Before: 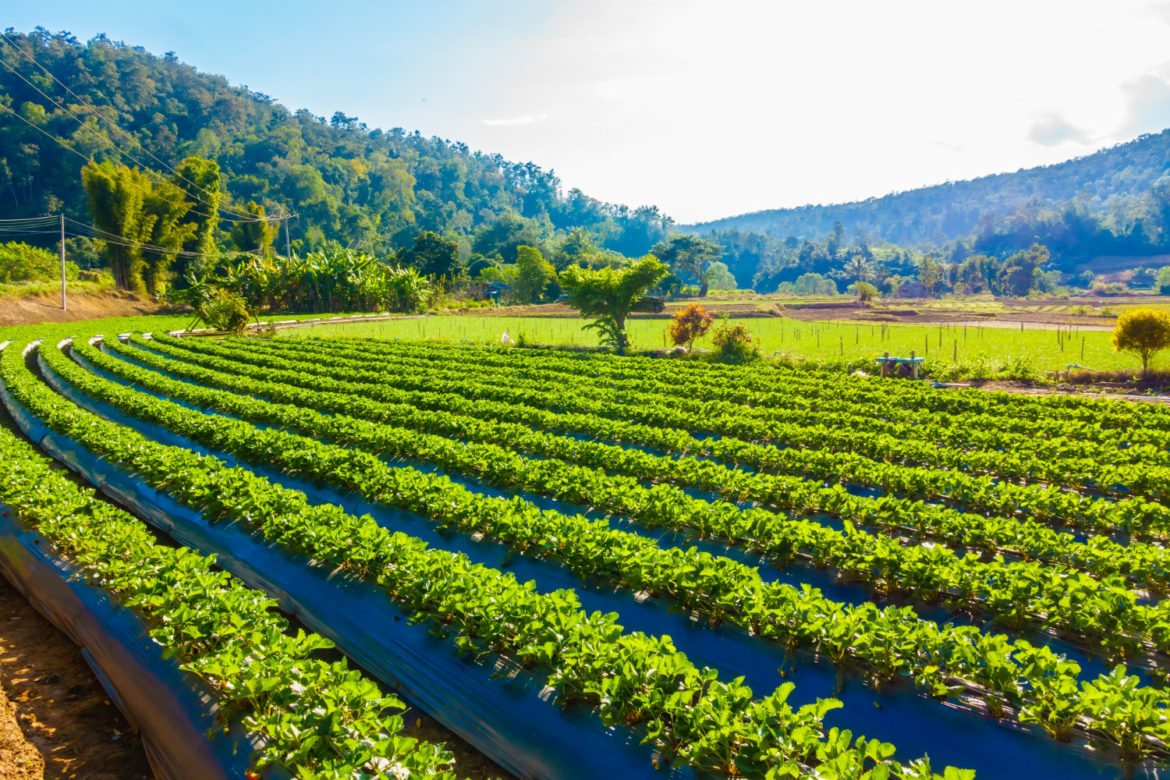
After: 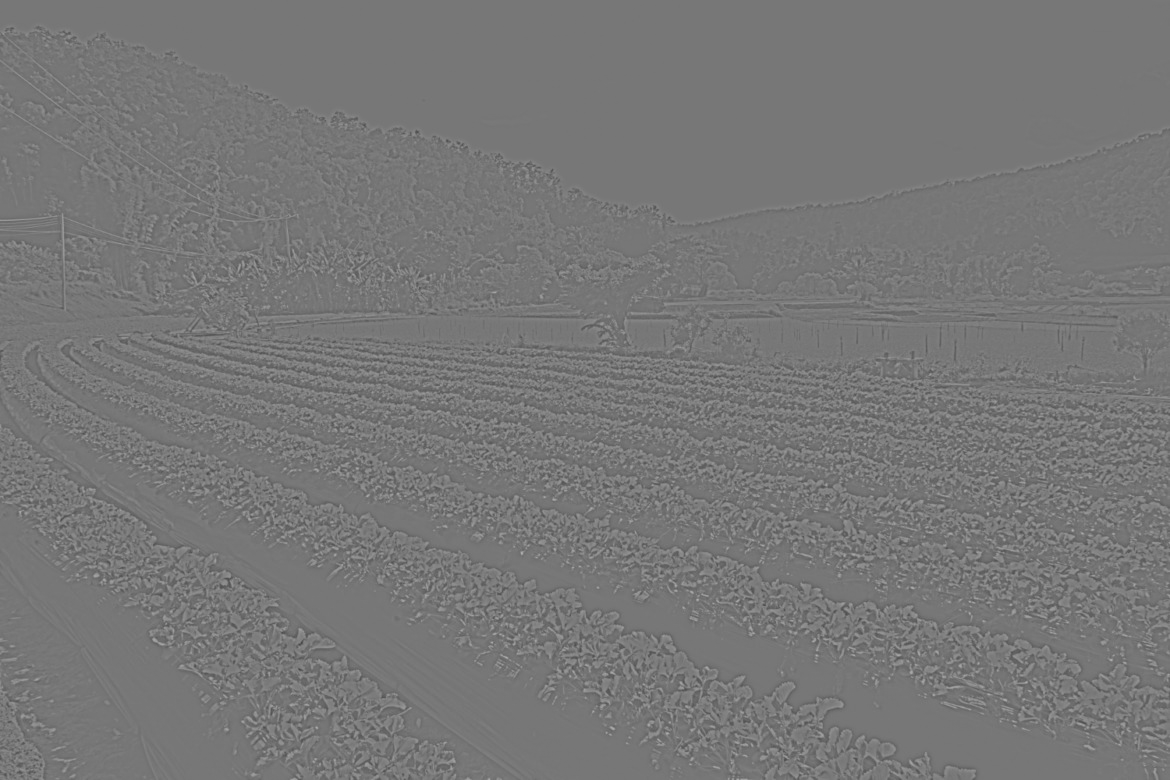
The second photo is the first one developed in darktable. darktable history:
highpass: sharpness 9.84%, contrast boost 9.94%
filmic rgb: black relative exposure -4.93 EV, white relative exposure 2.84 EV, hardness 3.72
